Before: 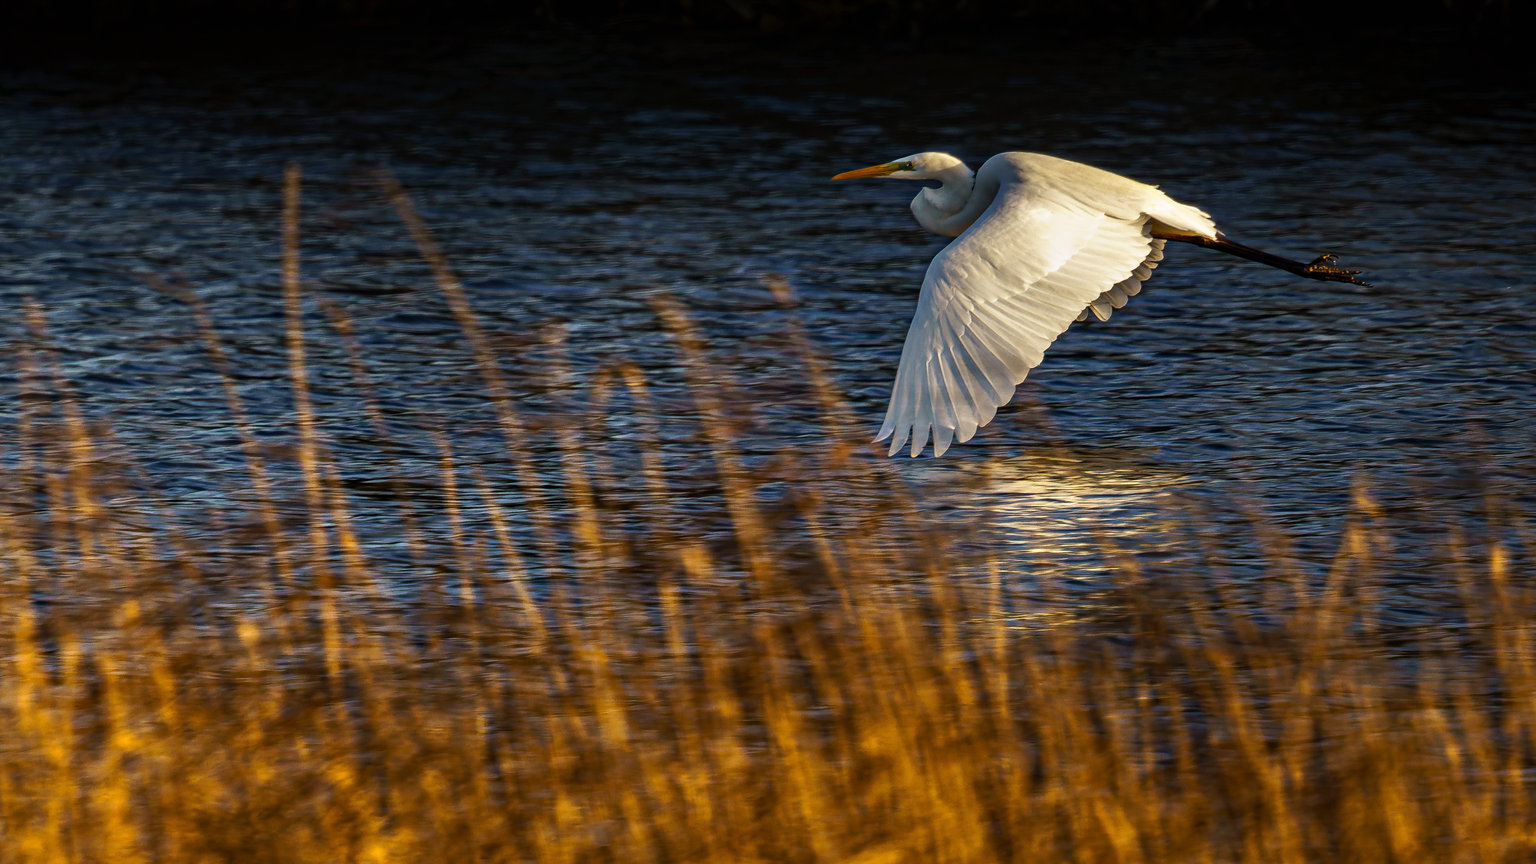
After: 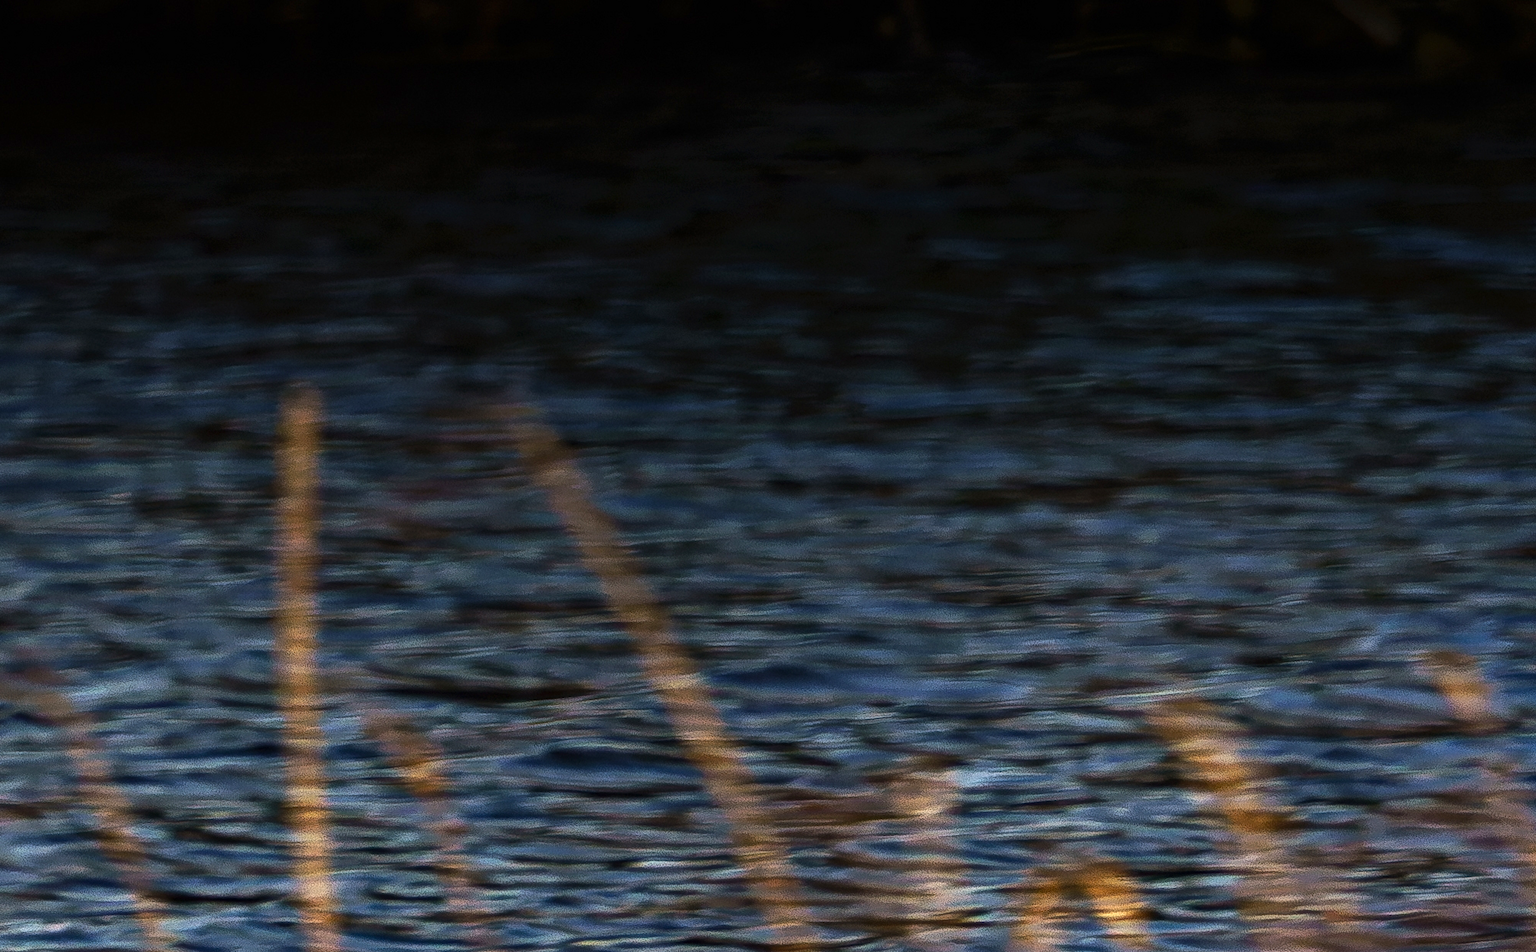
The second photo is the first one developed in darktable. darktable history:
exposure: exposure 0.6 EV, compensate highlight preservation false
crop and rotate: left 10.817%, top 0.062%, right 47.194%, bottom 53.626%
